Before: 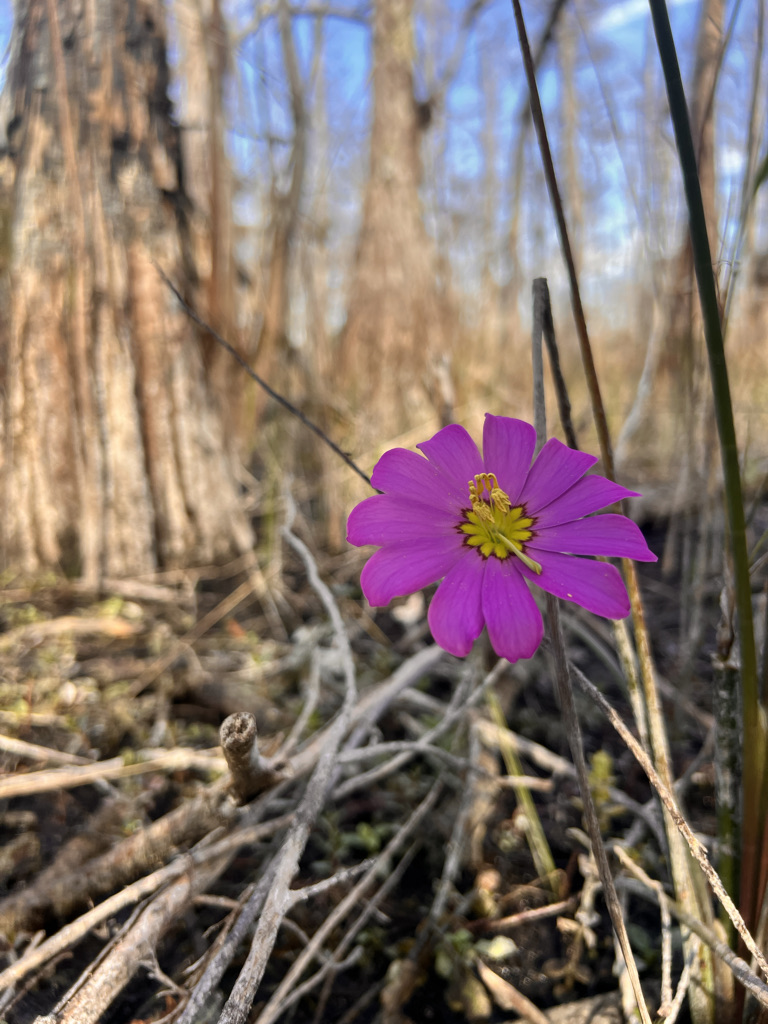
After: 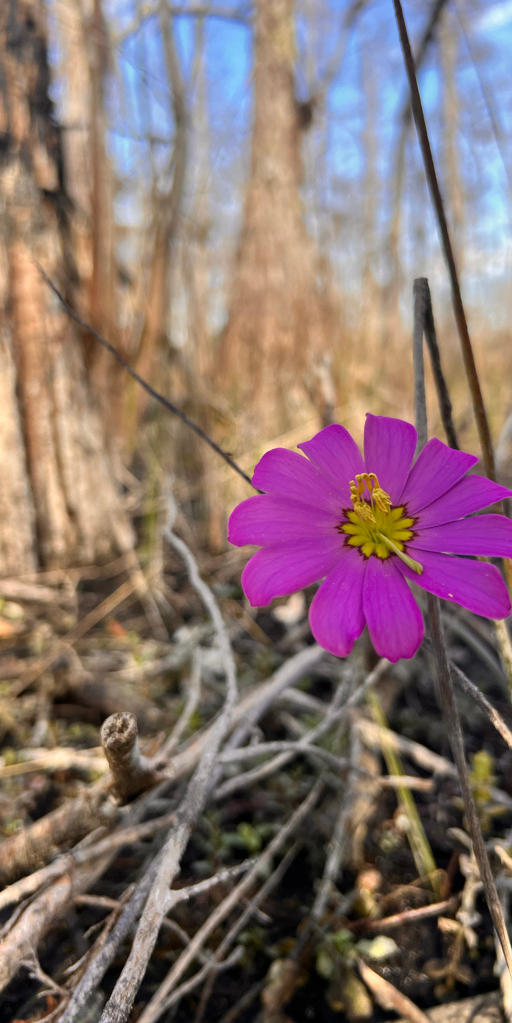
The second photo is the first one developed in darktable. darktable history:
crop and rotate: left 15.575%, right 17.736%
